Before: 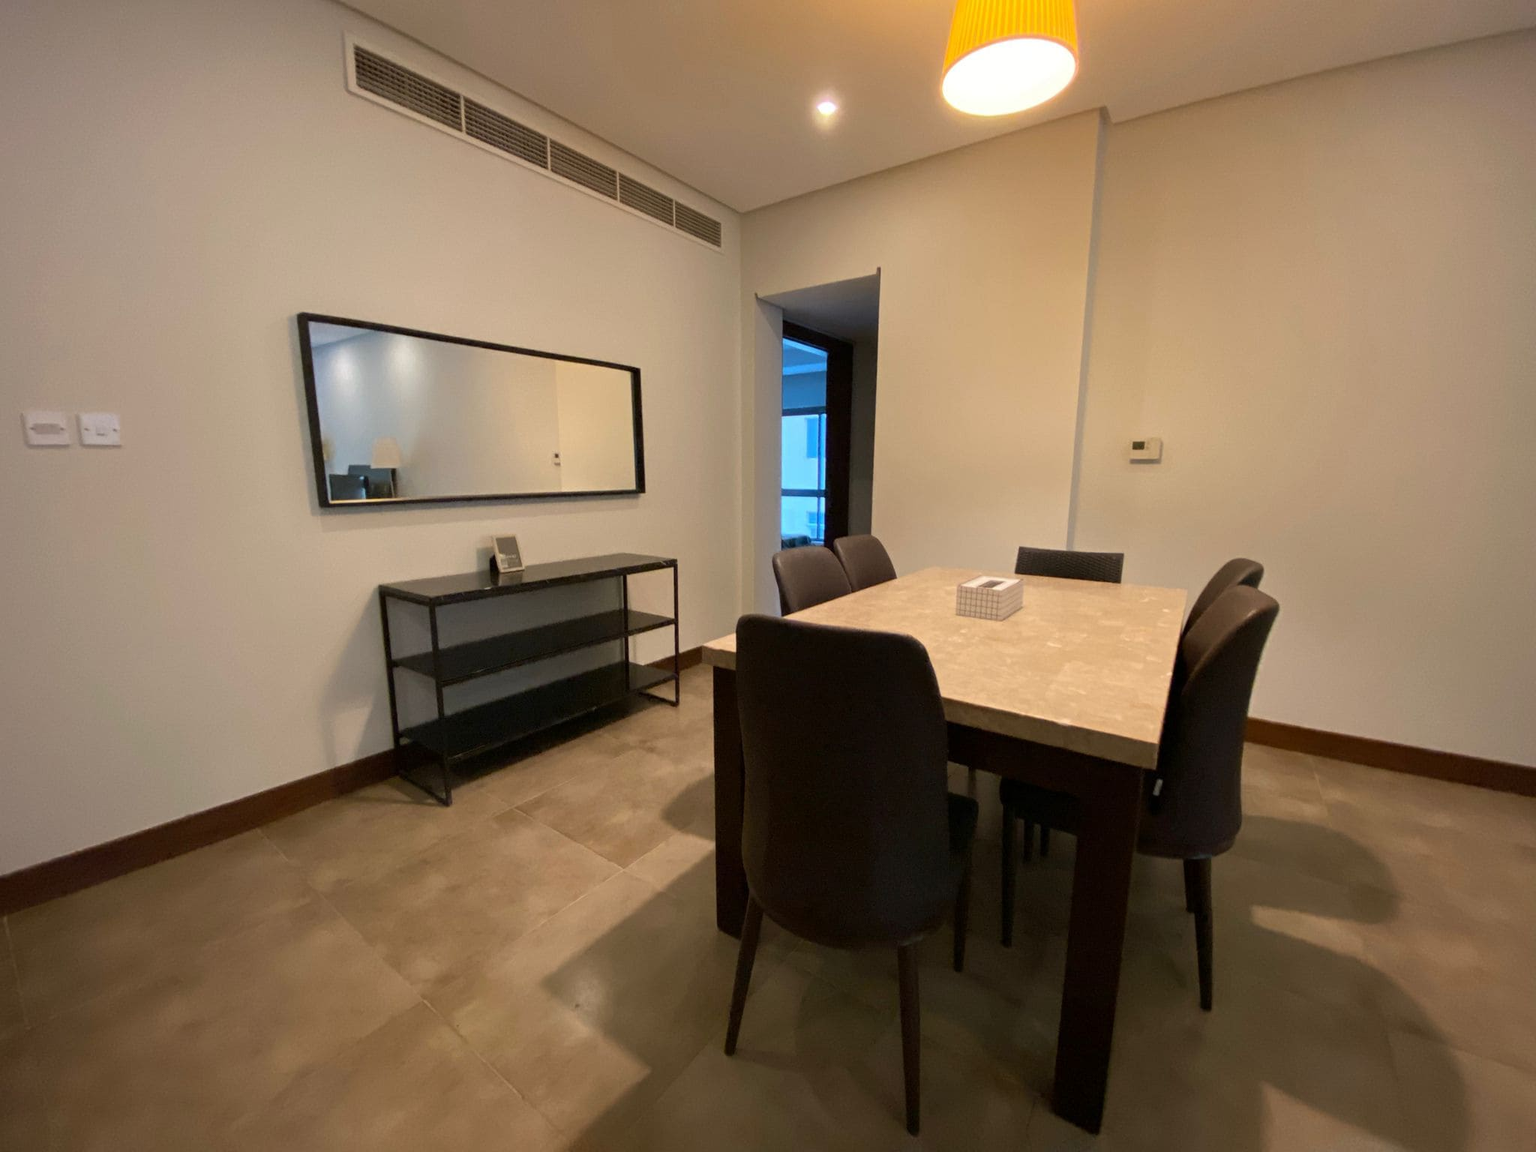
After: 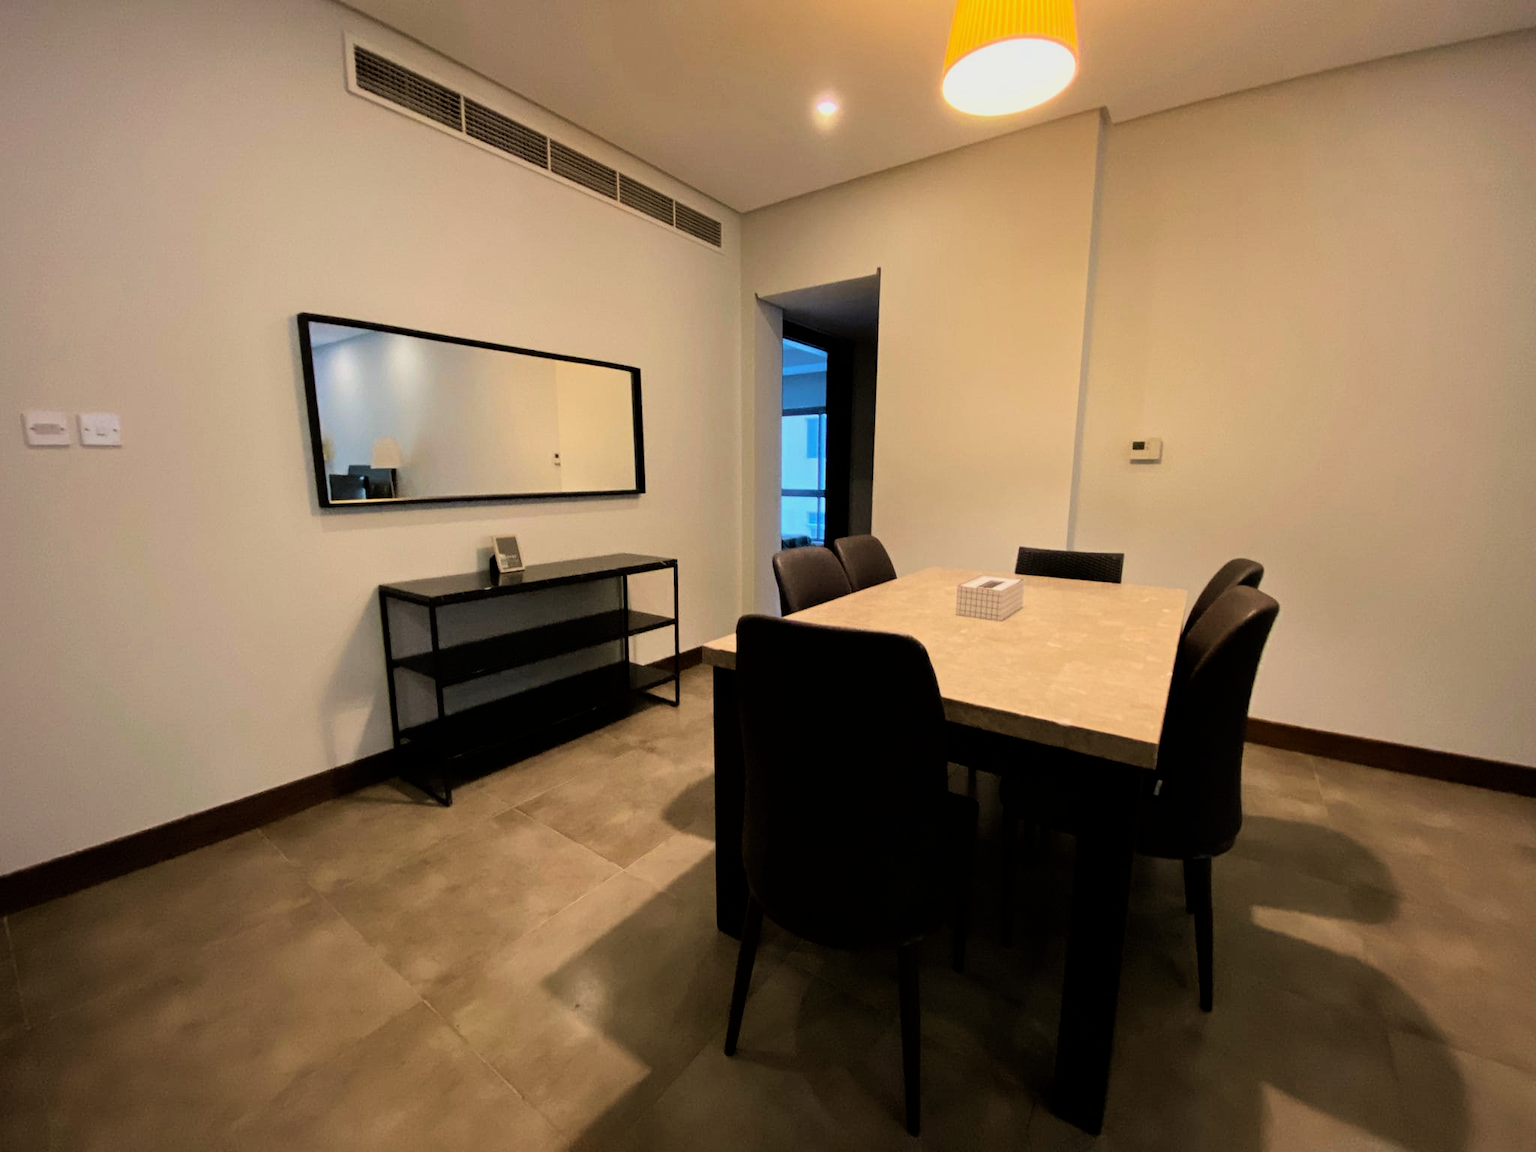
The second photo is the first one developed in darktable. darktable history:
filmic rgb: hardness 4.17, contrast 1.364, color science v6 (2022)
velvia: on, module defaults
